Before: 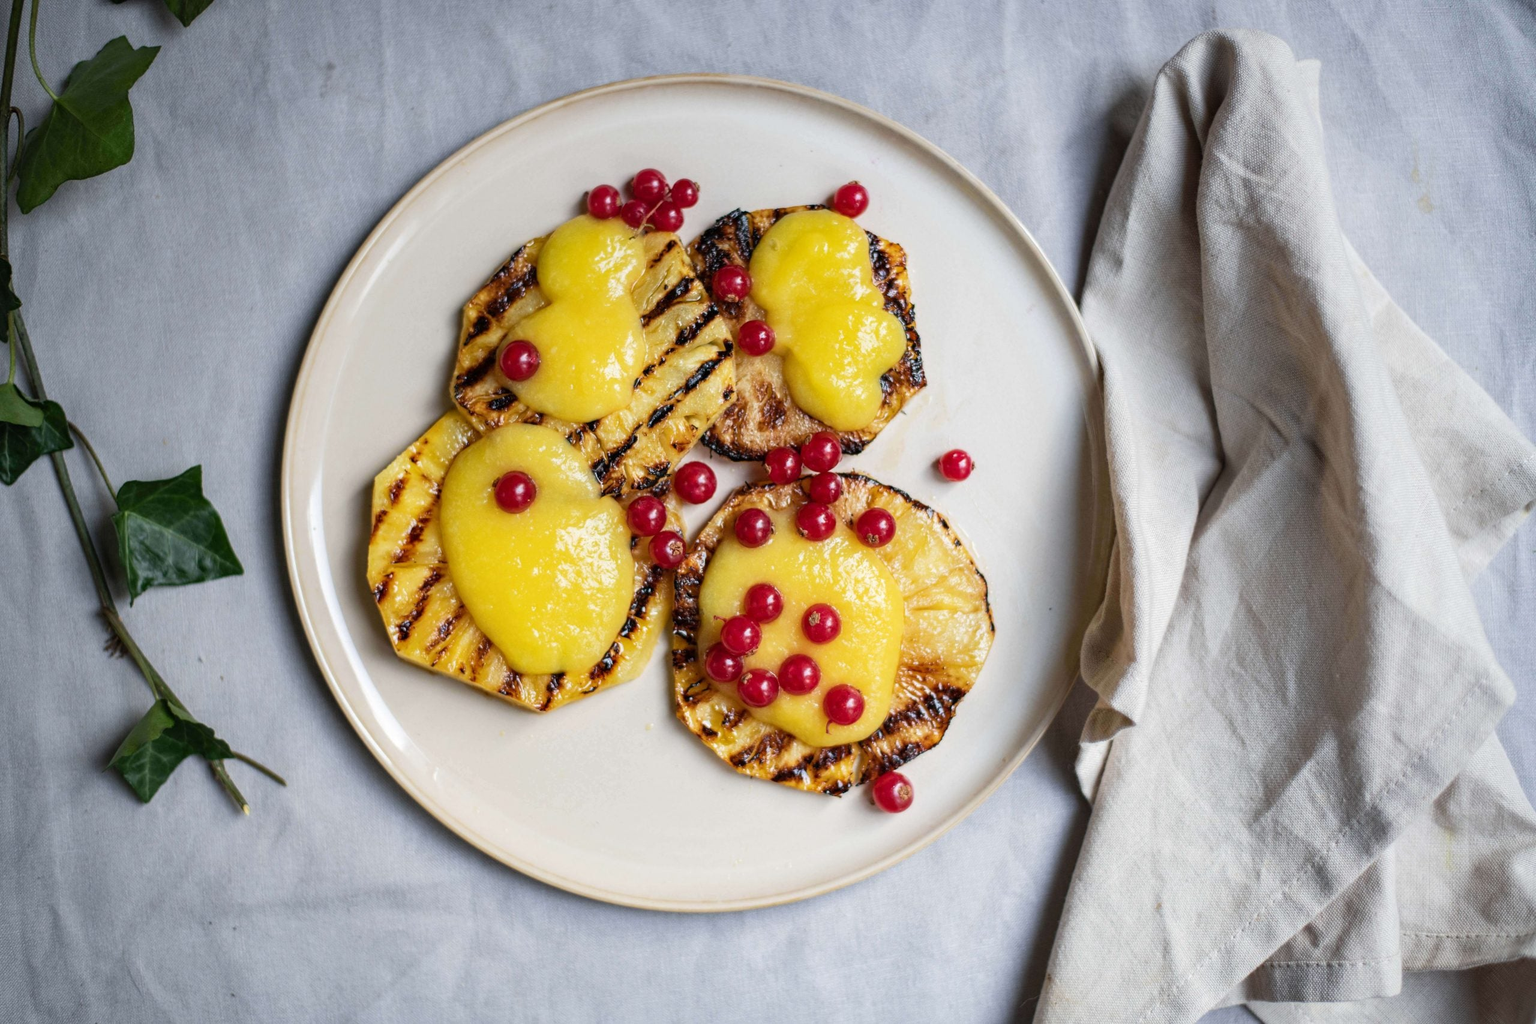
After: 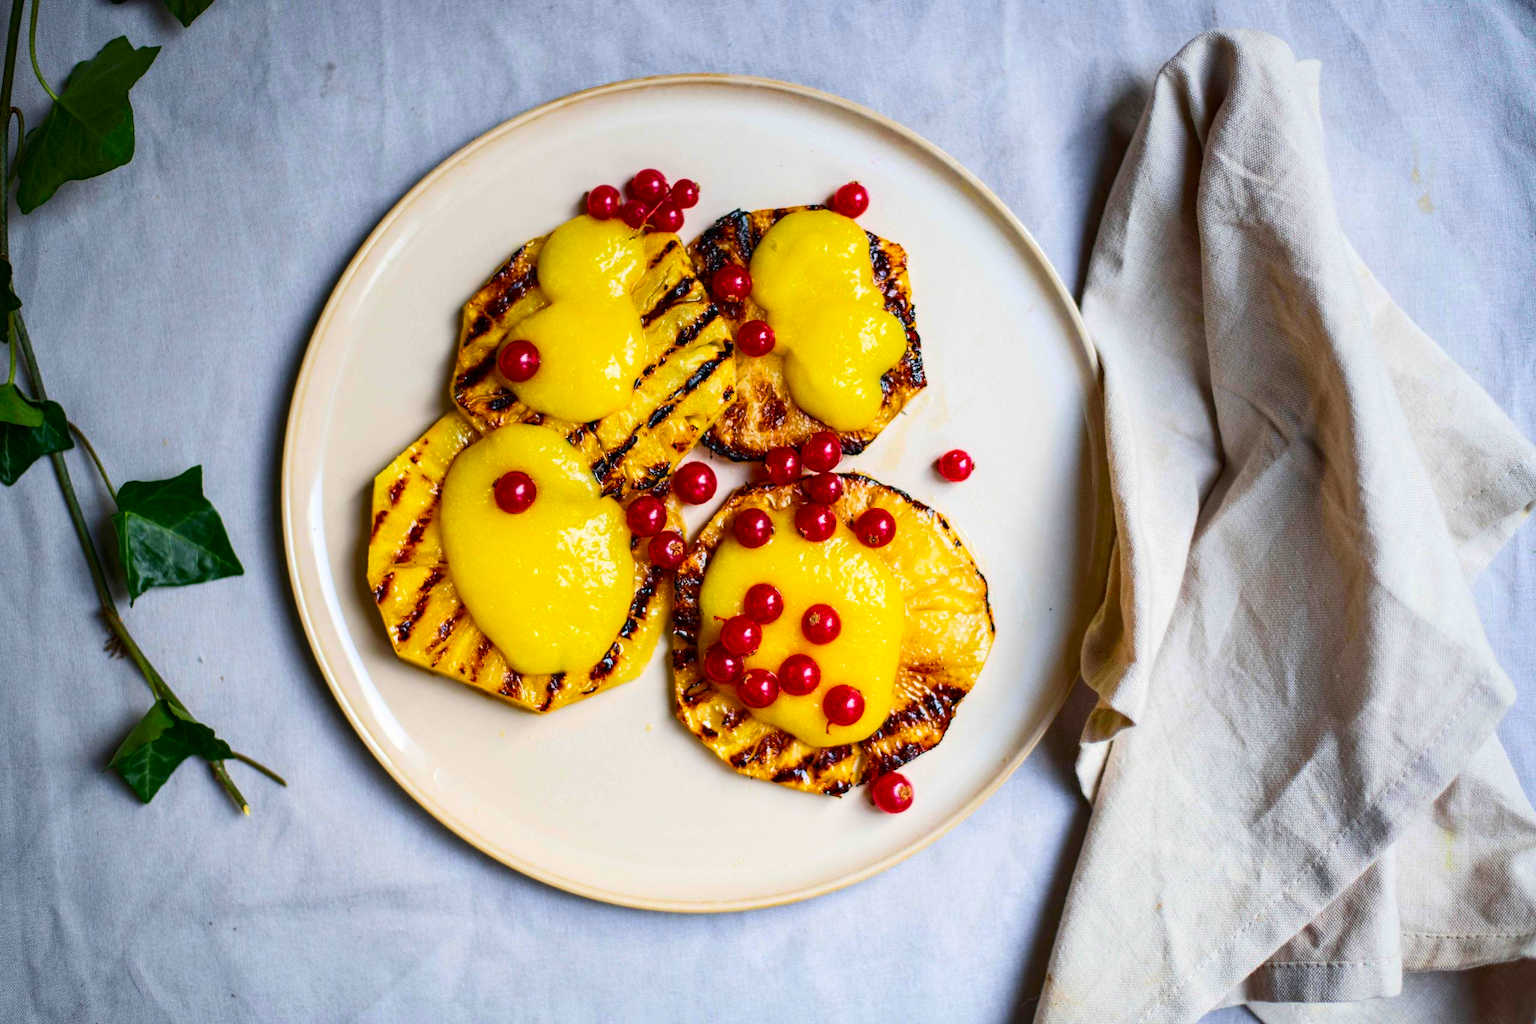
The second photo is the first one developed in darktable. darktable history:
color balance rgb: linear chroma grading › global chroma 0.945%, perceptual saturation grading › global saturation 36.681%, global vibrance 20%
contrast brightness saturation: contrast 0.182, saturation 0.302
